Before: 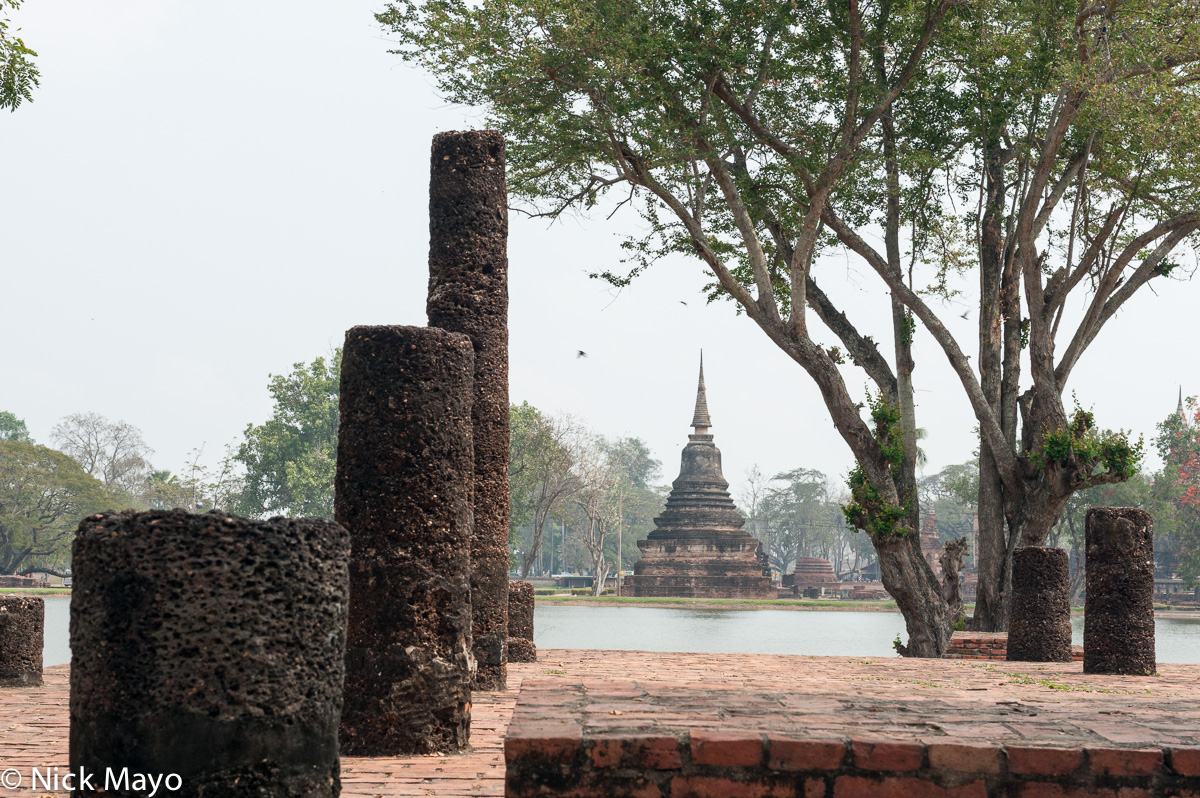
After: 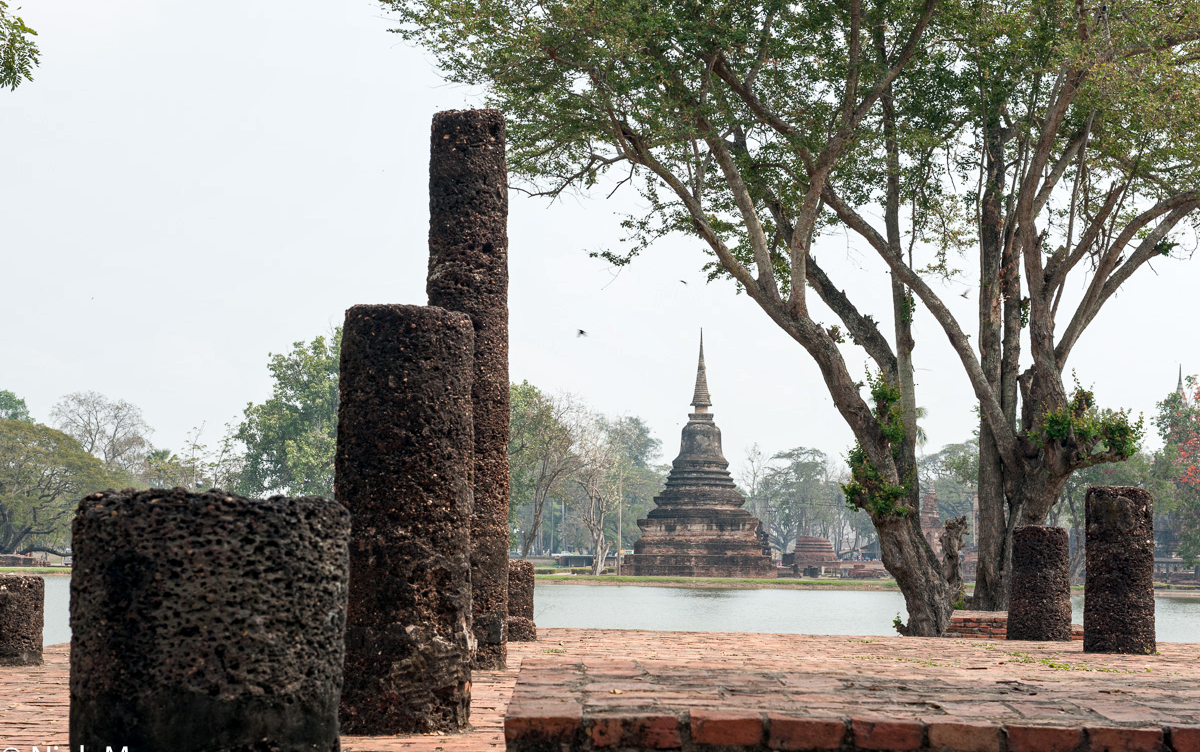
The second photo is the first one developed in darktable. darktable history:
haze removal: compatibility mode true, adaptive false
local contrast: highlights 107%, shadows 100%, detail 120%, midtone range 0.2
crop and rotate: top 2.645%, bottom 3.014%
